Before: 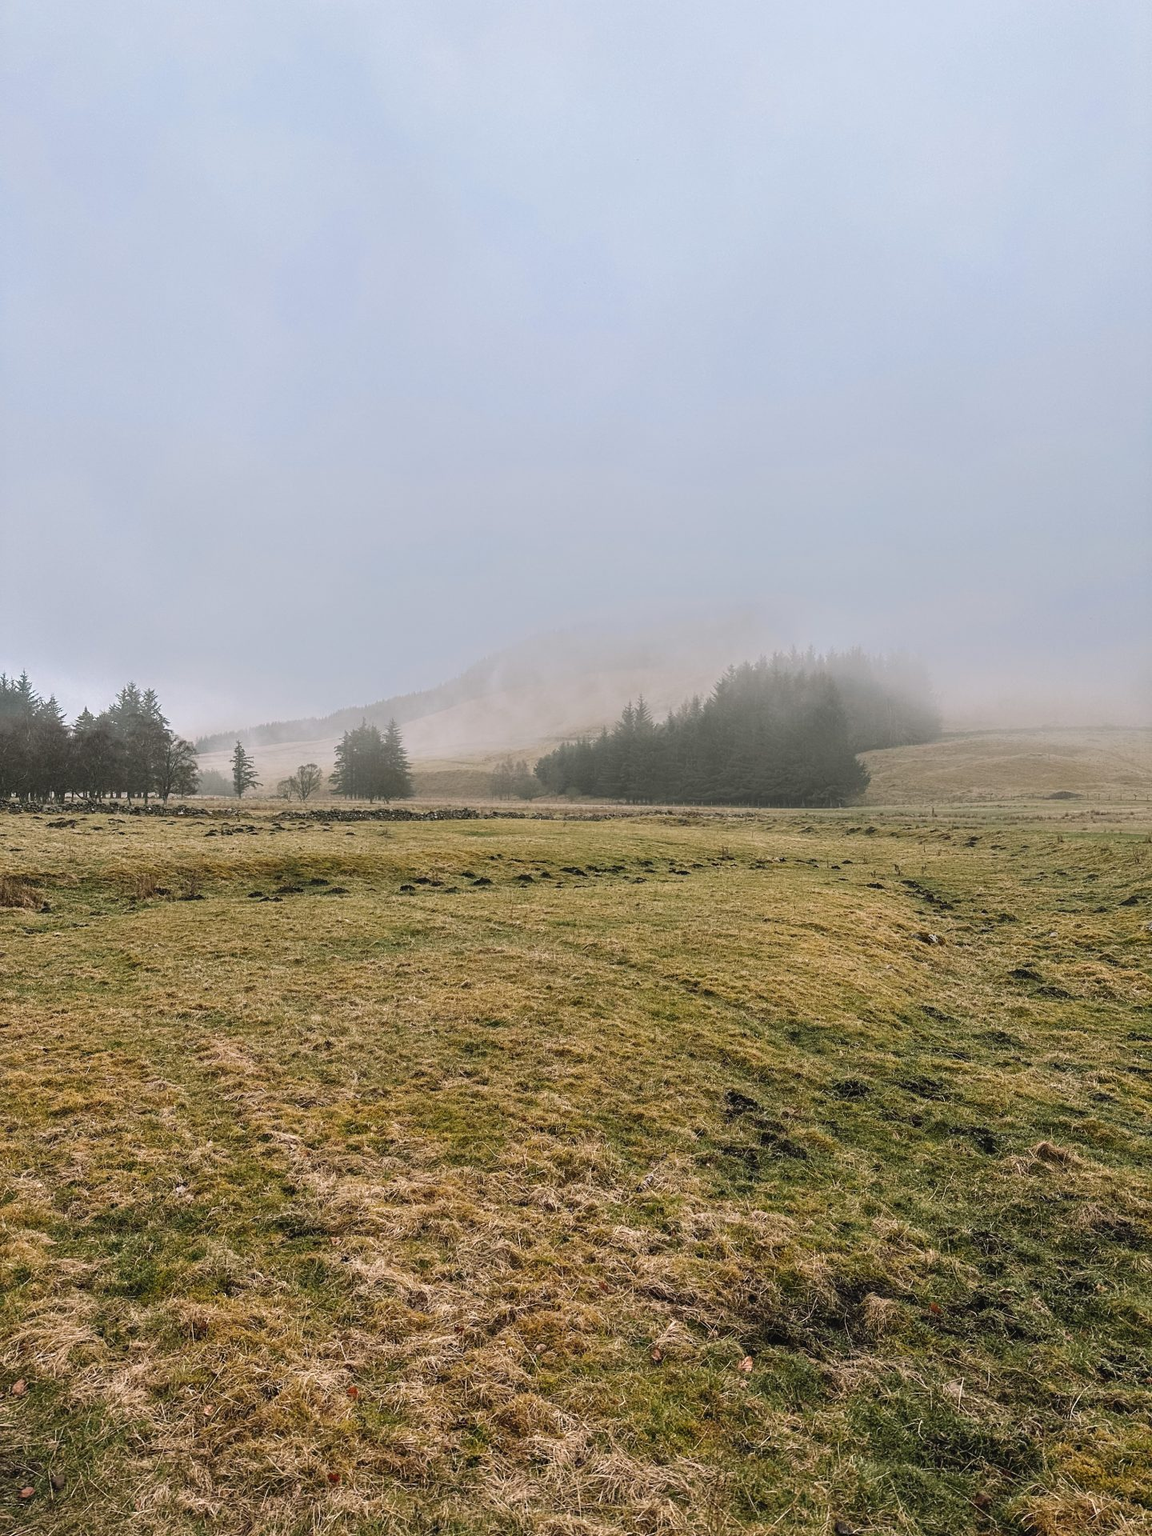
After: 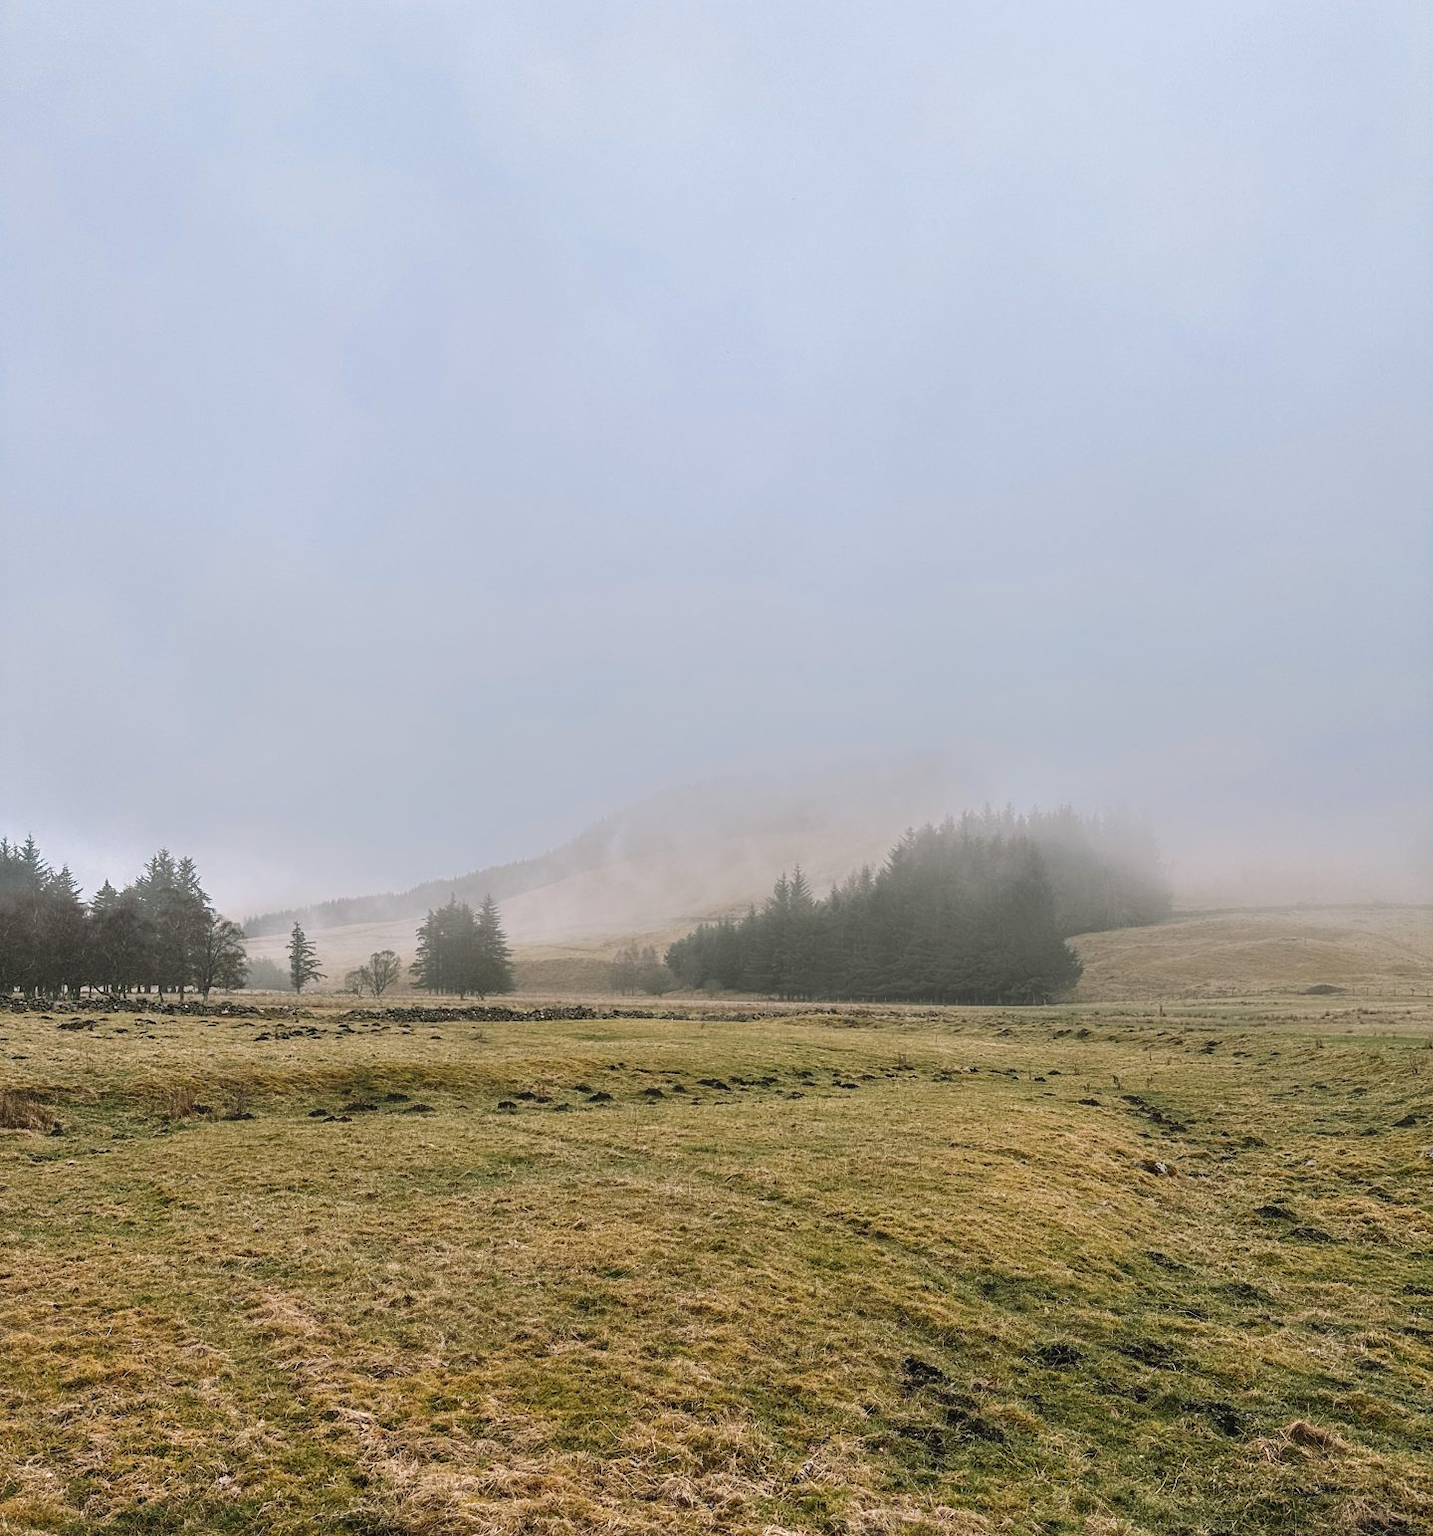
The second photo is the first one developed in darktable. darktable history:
crop: bottom 19.59%
